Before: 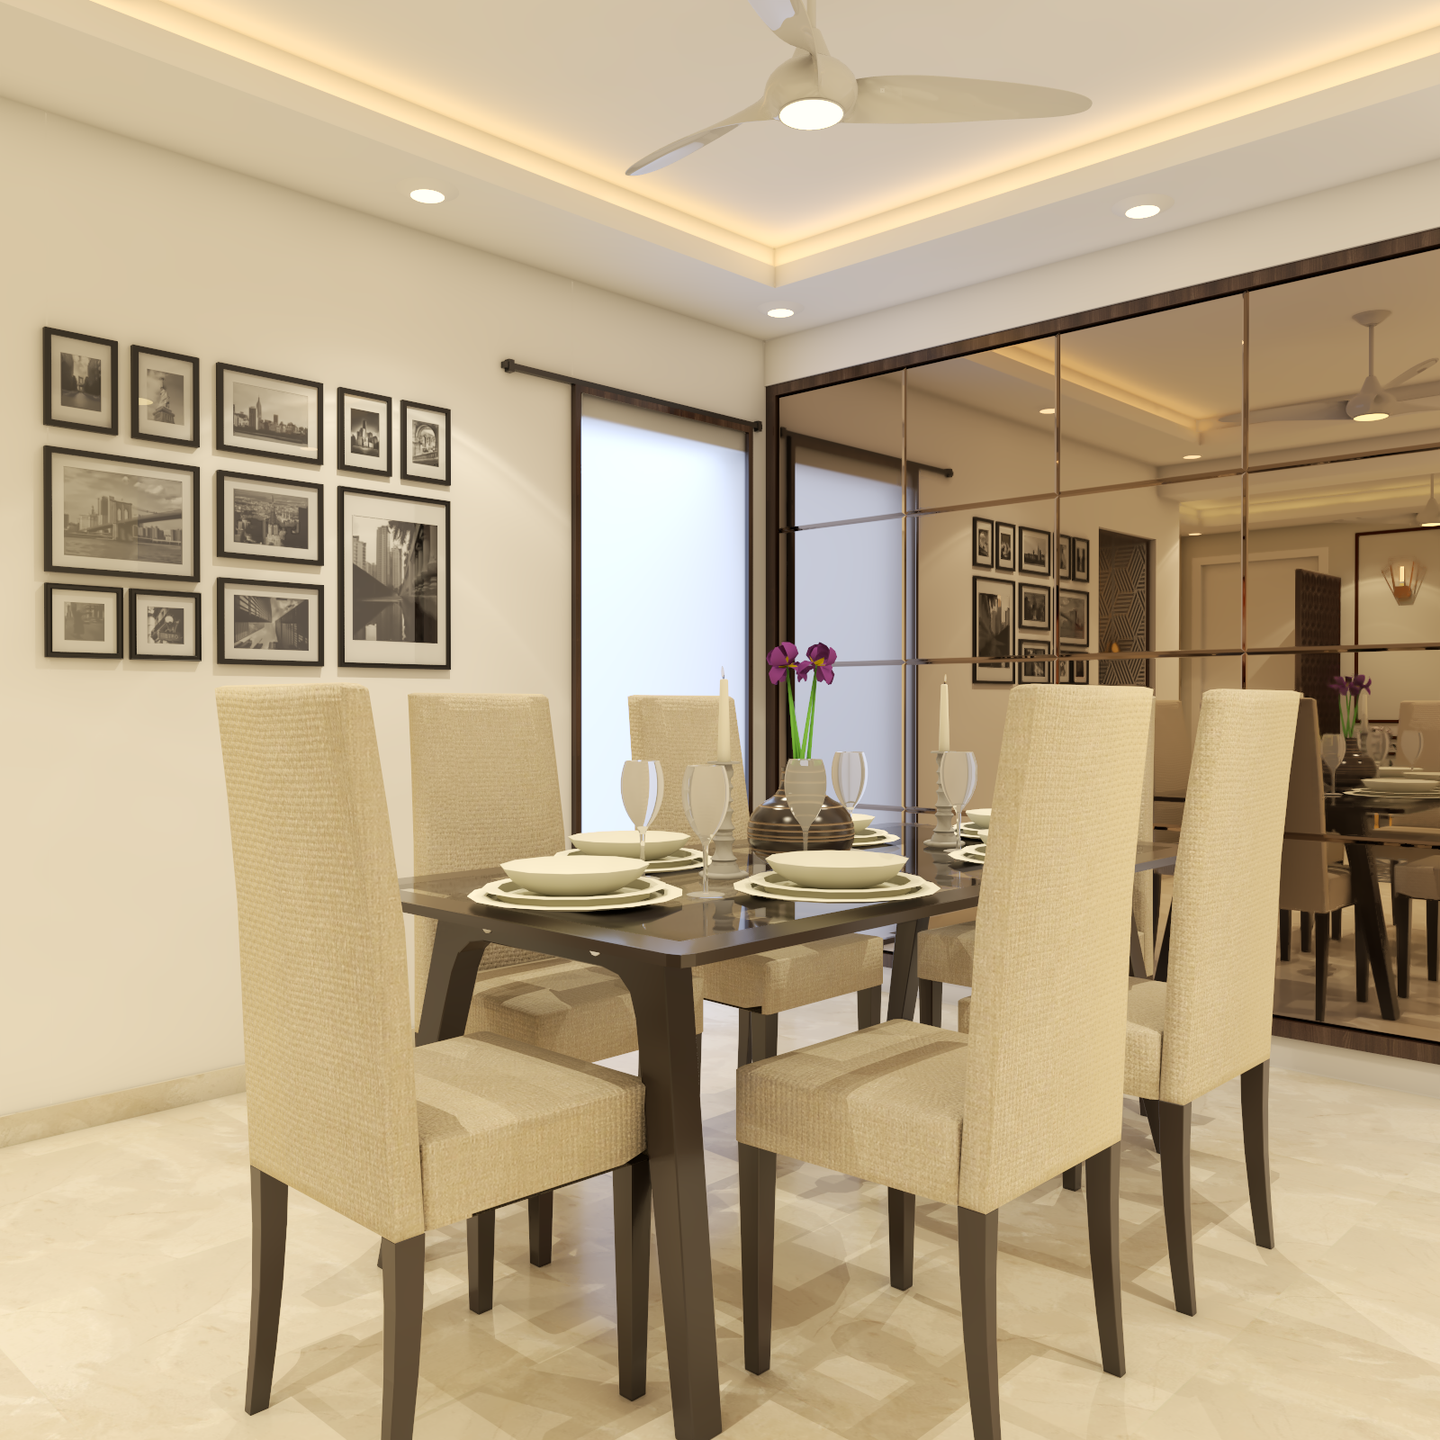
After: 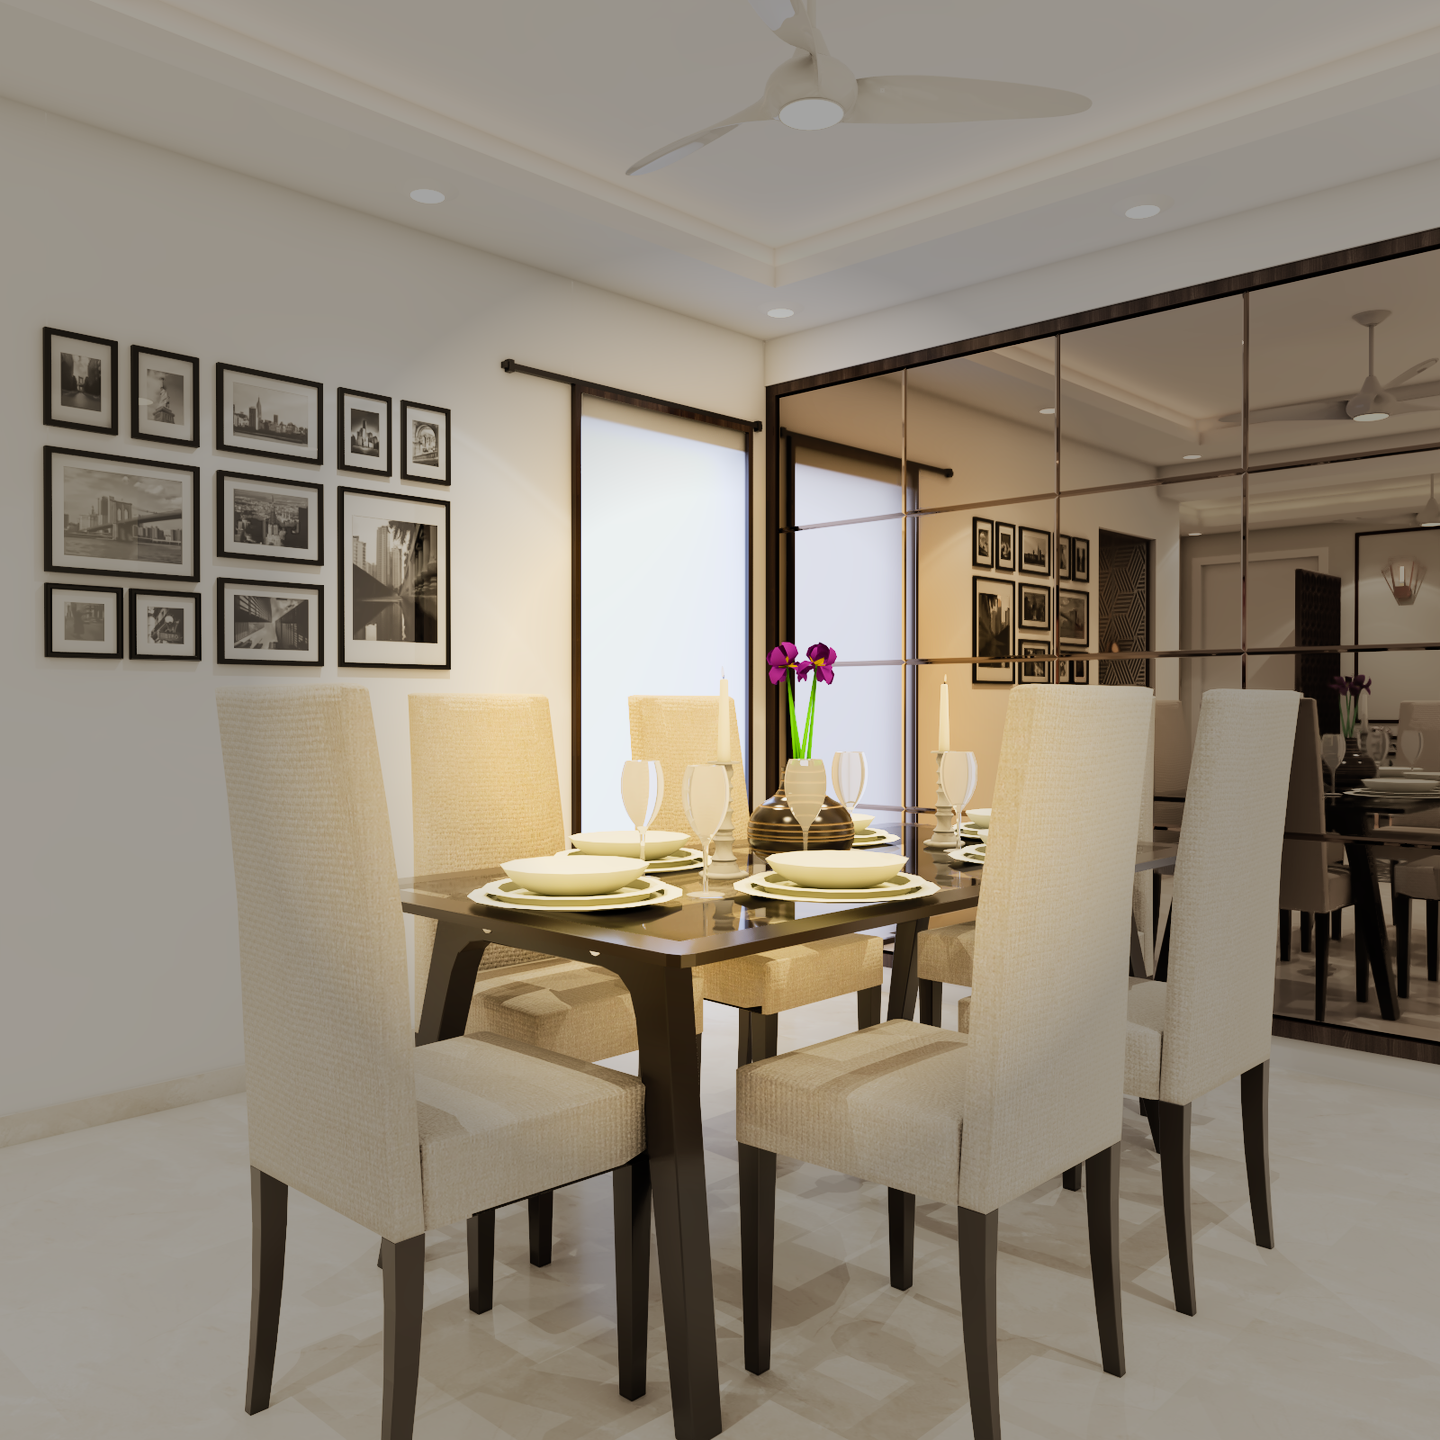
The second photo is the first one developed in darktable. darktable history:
contrast brightness saturation: contrast 0.2, brightness 0.16, saturation 0.22
sigmoid: contrast 1.54, target black 0
vignetting: fall-off start 31.28%, fall-off radius 34.64%, brightness -0.575
